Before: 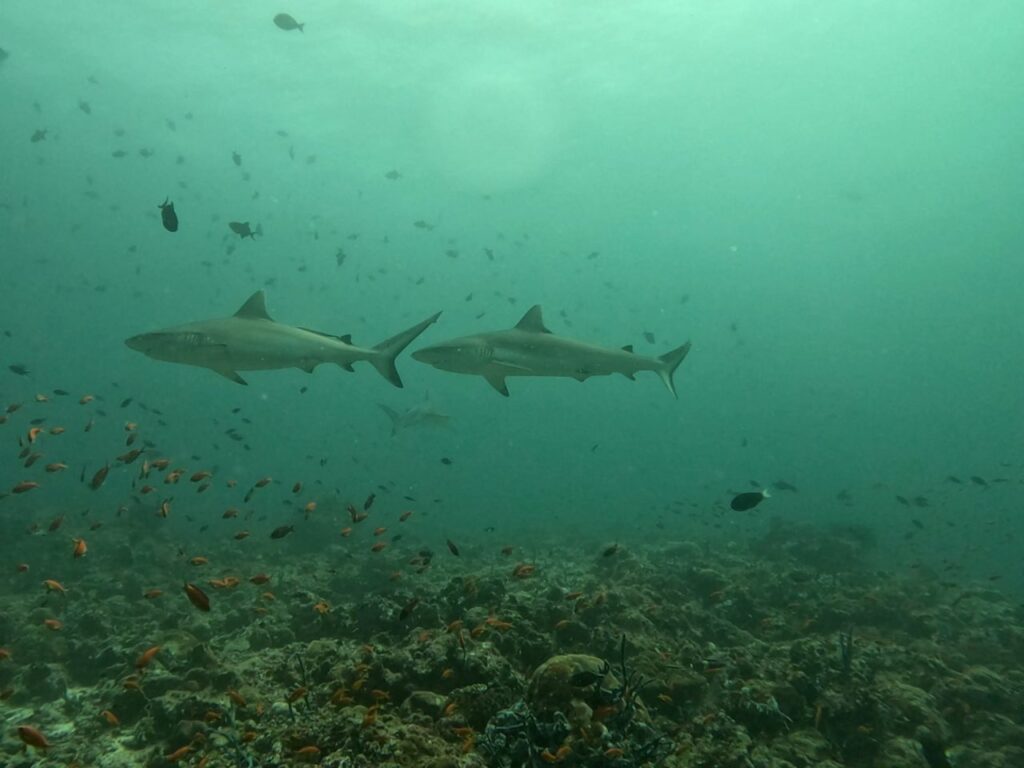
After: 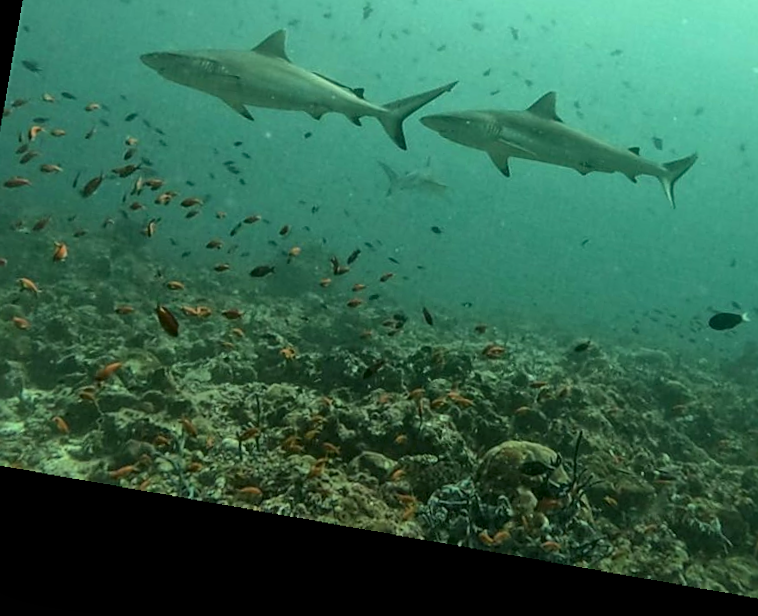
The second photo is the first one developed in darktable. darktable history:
exposure: black level correction 0, exposure 0.5 EV, compensate exposure bias true, compensate highlight preservation false
local contrast: mode bilateral grid, contrast 25, coarseness 60, detail 151%, midtone range 0.2
crop and rotate: angle -0.82°, left 3.85%, top 31.828%, right 27.992%
shadows and highlights: shadows 25, highlights -25
sharpen: on, module defaults
rotate and perspective: rotation 9.12°, automatic cropping off
